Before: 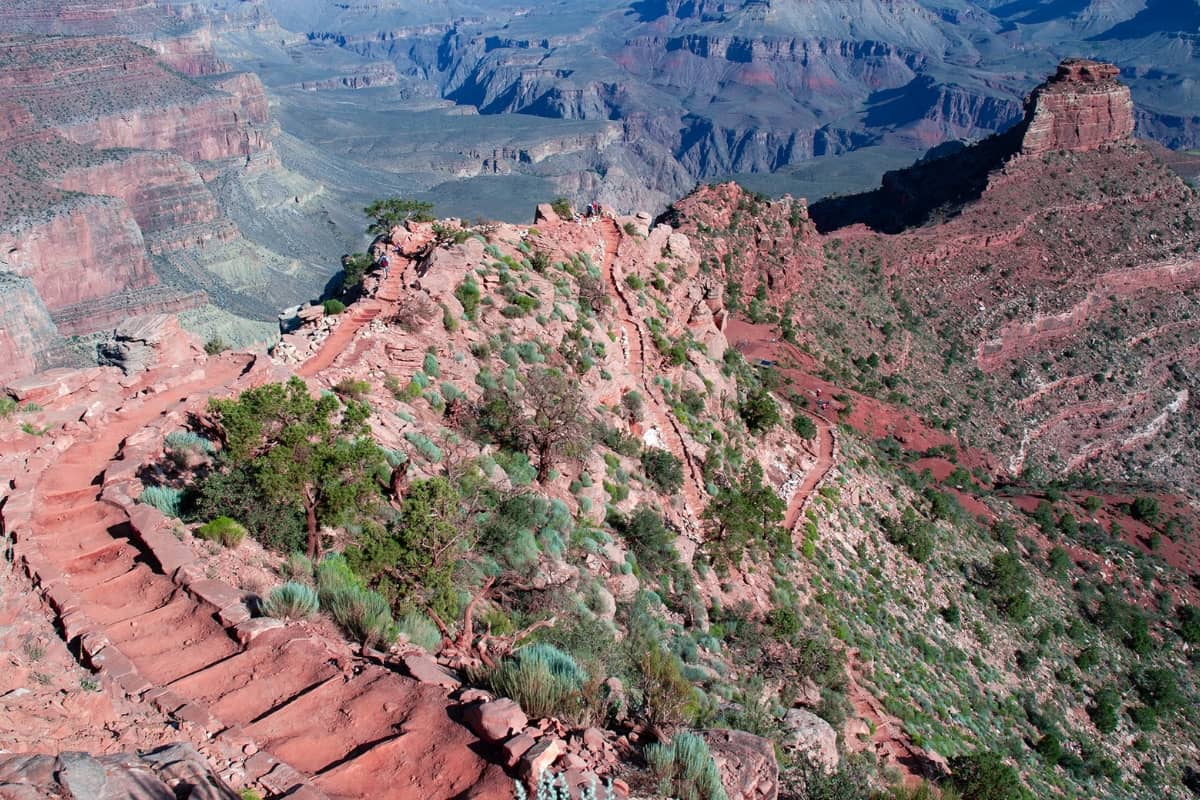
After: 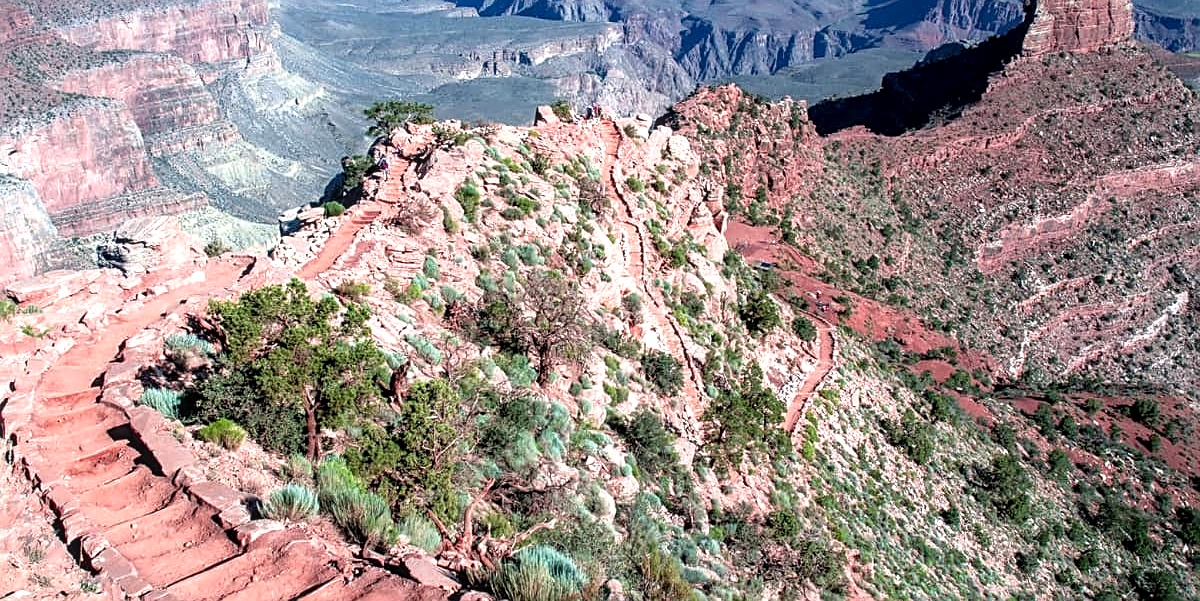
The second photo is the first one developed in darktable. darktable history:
crop and rotate: top 12.393%, bottom 12.452%
contrast brightness saturation: saturation -0.06
sharpen: on, module defaults
tone equalizer: -8 EV -0.714 EV, -7 EV -0.692 EV, -6 EV -0.584 EV, -5 EV -0.424 EV, -3 EV 0.403 EV, -2 EV 0.6 EV, -1 EV 0.698 EV, +0 EV 0.731 EV
local contrast: detail 130%
